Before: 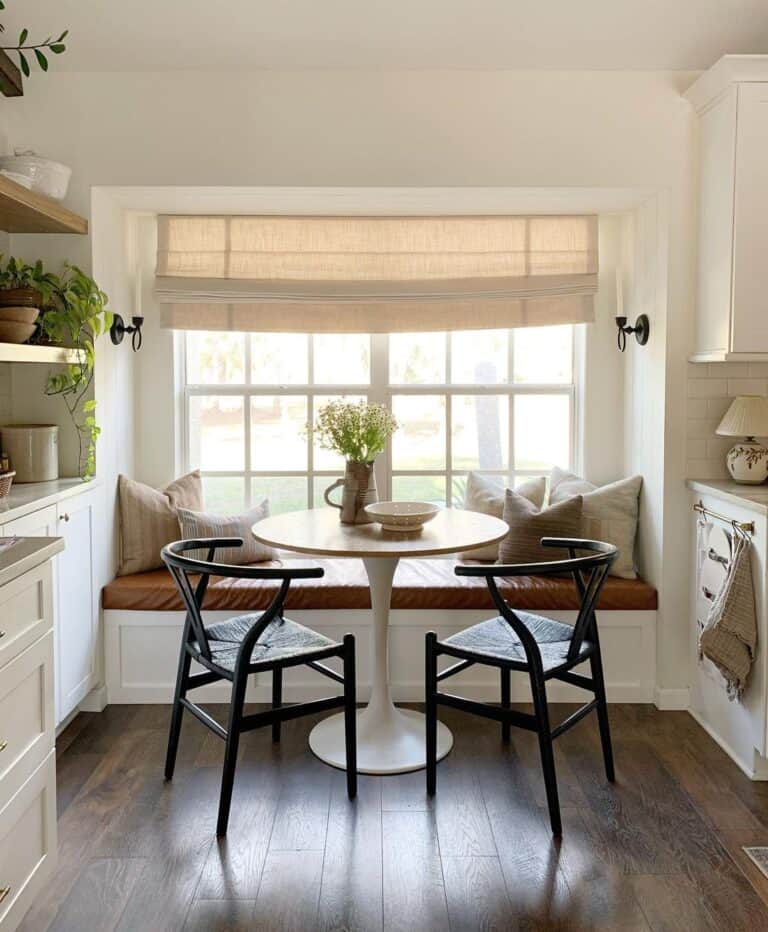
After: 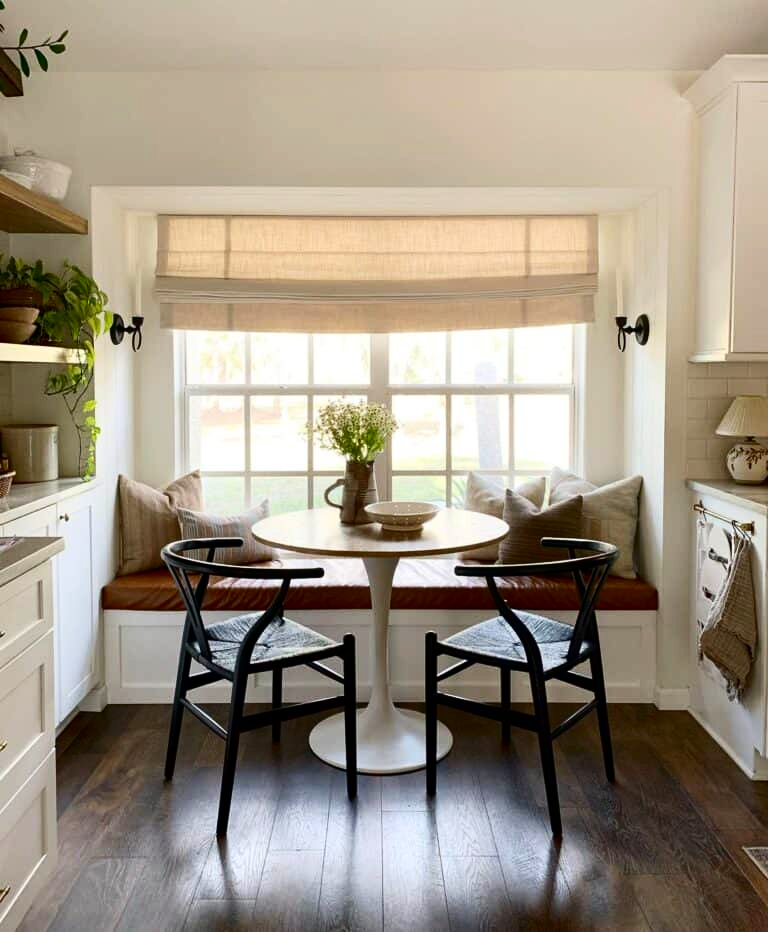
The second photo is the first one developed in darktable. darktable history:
contrast brightness saturation: contrast 0.187, brightness -0.11, saturation 0.207
